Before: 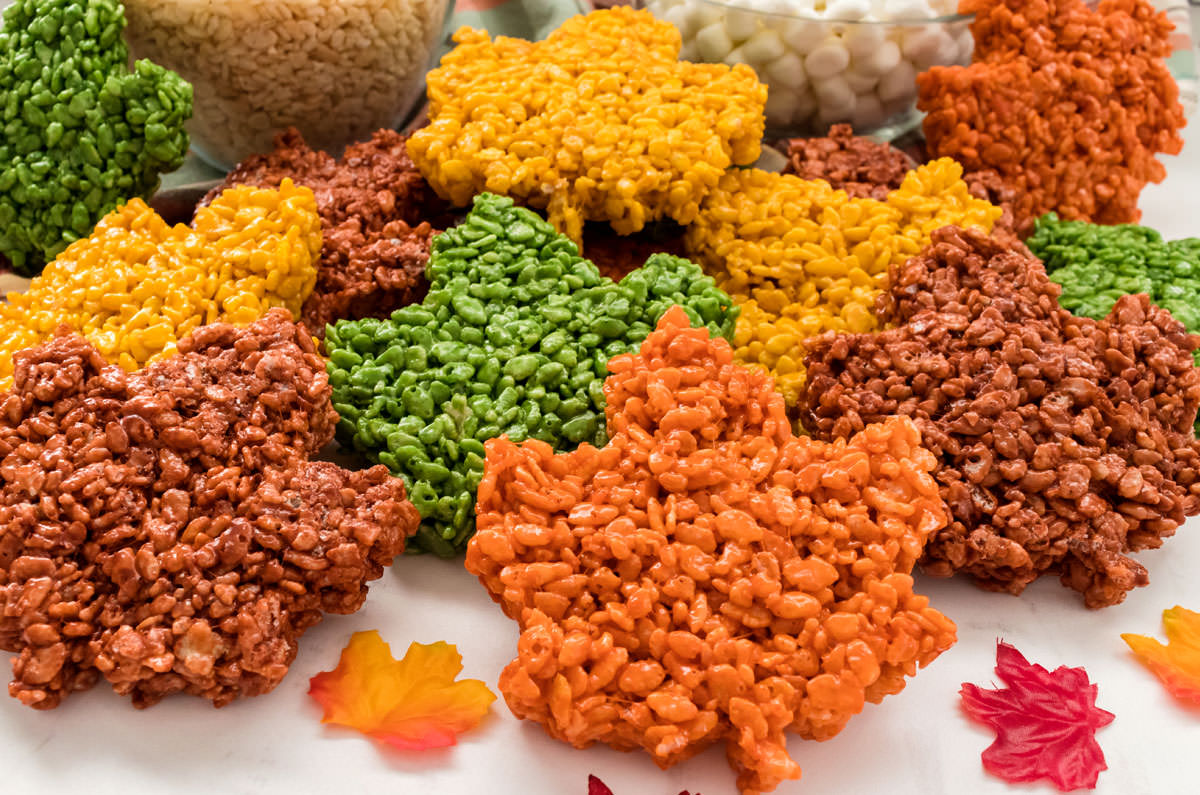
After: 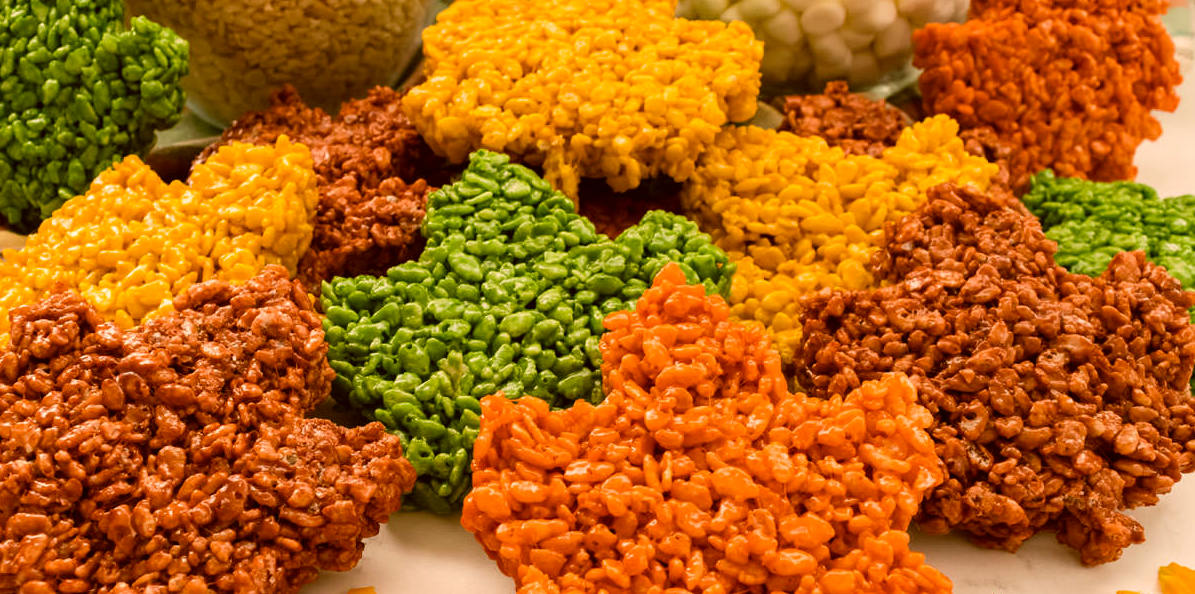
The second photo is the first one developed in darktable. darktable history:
crop: left 0.387%, top 5.469%, bottom 19.809%
color correction: highlights a* 8.98, highlights b* 15.09, shadows a* -0.49, shadows b* 26.52
exposure: exposure -0.01 EV, compensate highlight preservation false
